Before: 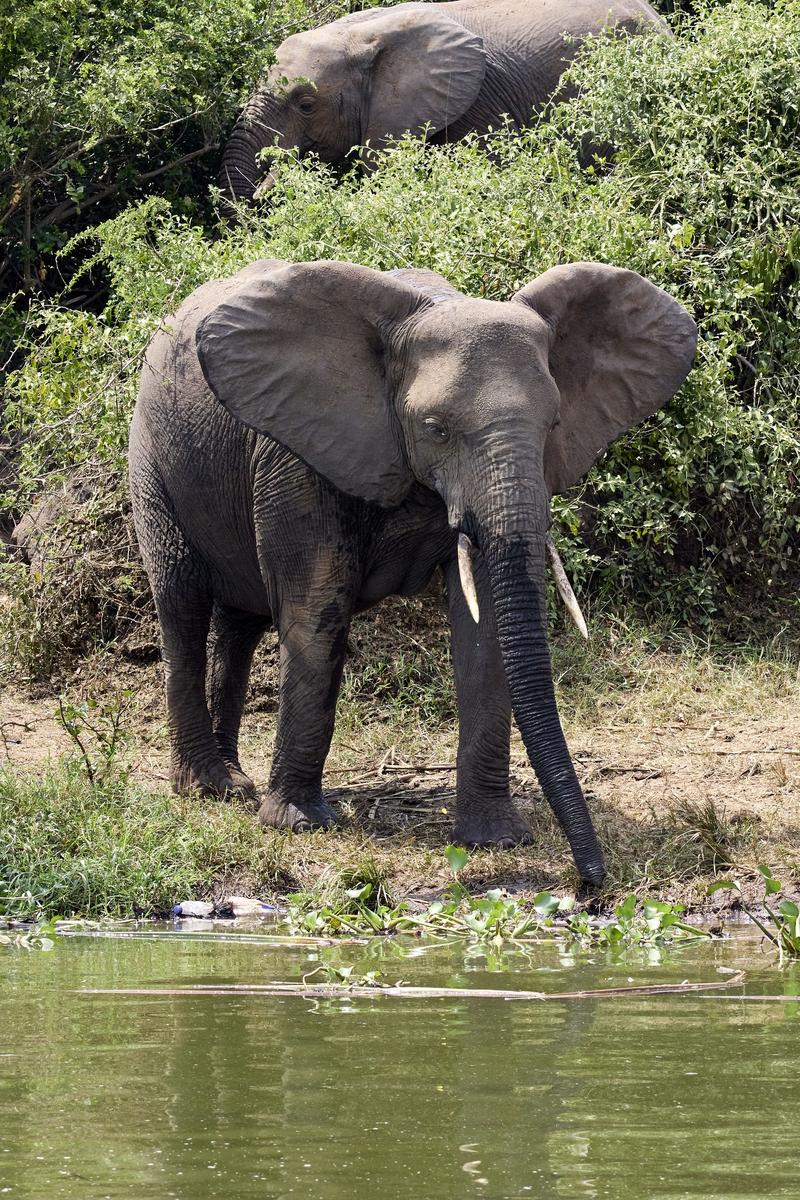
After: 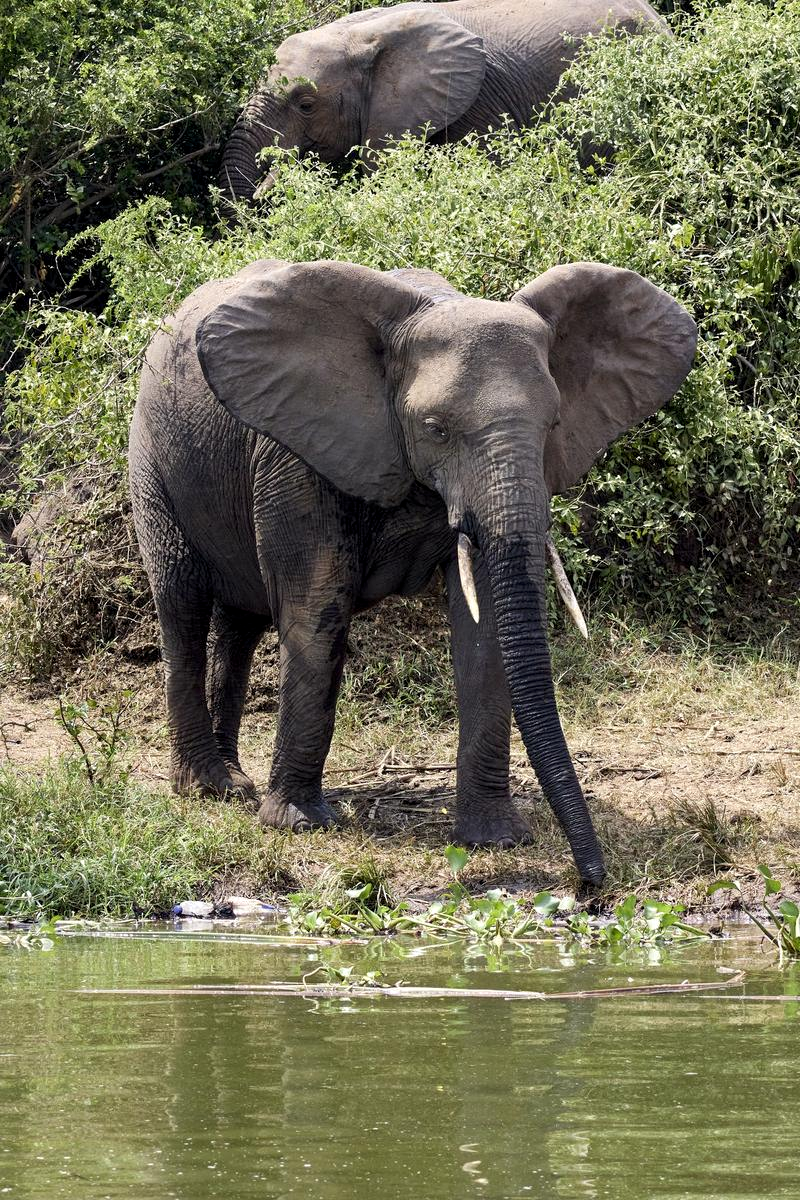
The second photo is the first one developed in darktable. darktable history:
local contrast: highlights 102%, shadows 102%, detail 120%, midtone range 0.2
